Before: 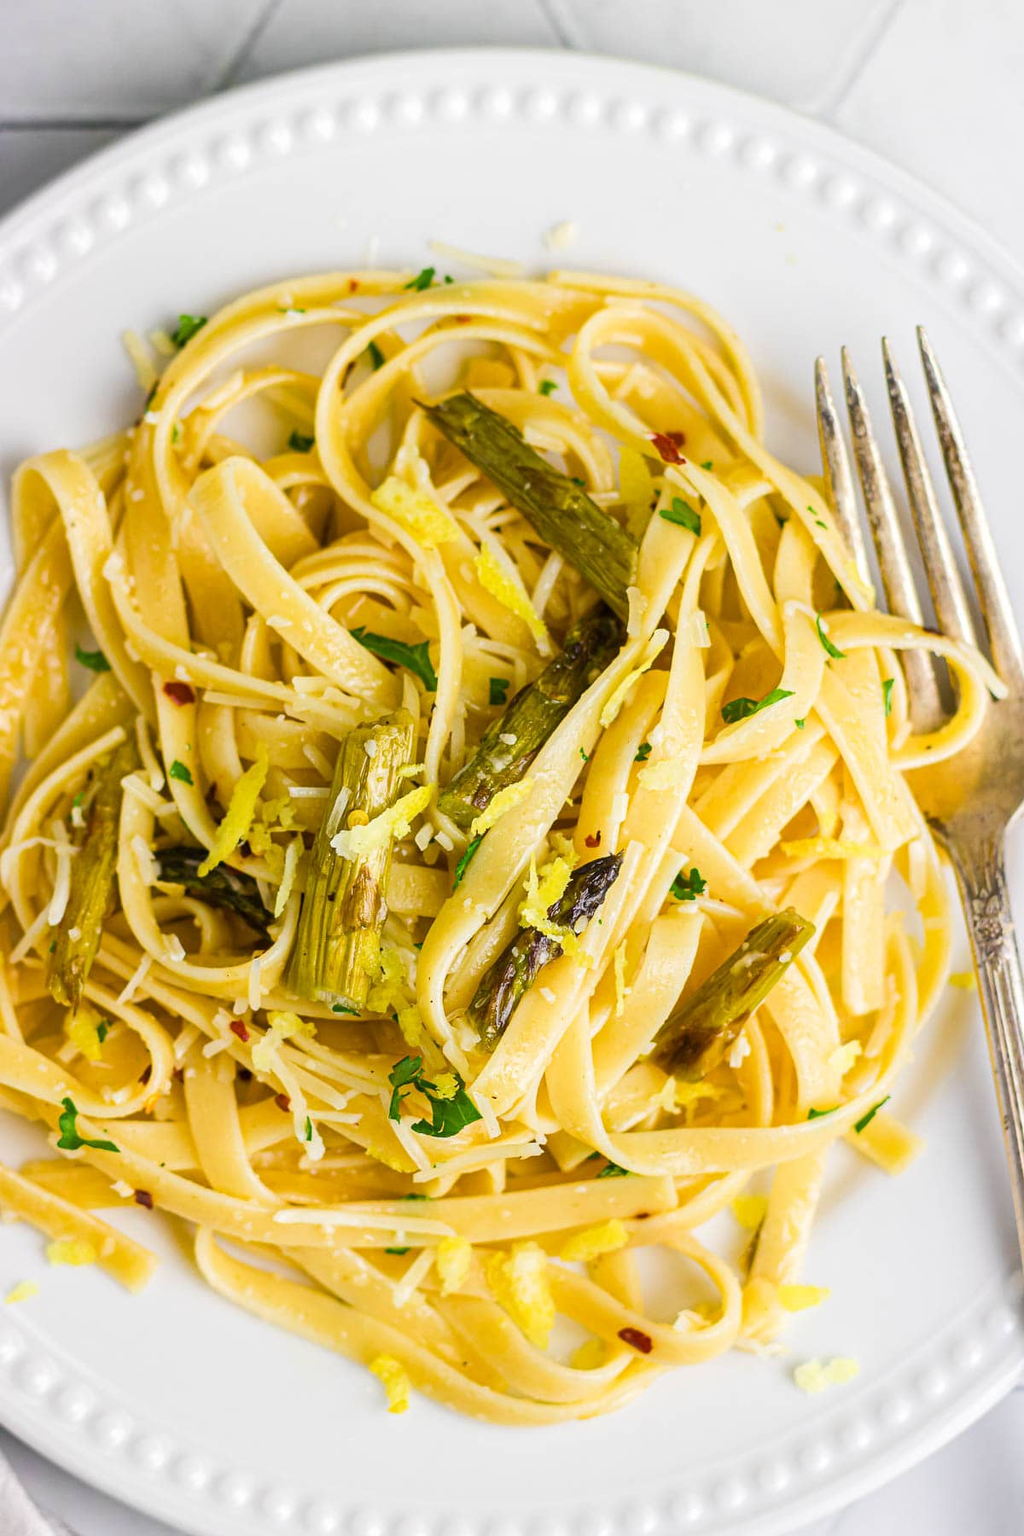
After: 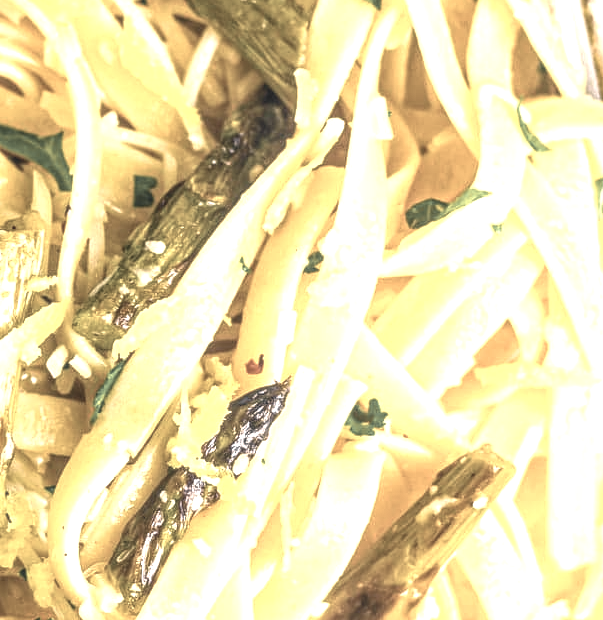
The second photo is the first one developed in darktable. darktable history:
tone curve: curves: ch0 [(0, 0) (0.405, 0.351) (1, 1)], color space Lab, independent channels, preserve colors none
crop: left 36.668%, top 34.431%, right 13.019%, bottom 31.087%
local contrast: highlights 5%, shadows 3%, detail 133%
color correction: highlights a* 10.33, highlights b* 14.38, shadows a* -9.69, shadows b* -14.83
exposure: black level correction 0.001, exposure 1.311 EV, compensate highlight preservation false
color zones: curves: ch0 [(0, 0.613) (0.01, 0.613) (0.245, 0.448) (0.498, 0.529) (0.642, 0.665) (0.879, 0.777) (0.99, 0.613)]; ch1 [(0, 0.035) (0.121, 0.189) (0.259, 0.197) (0.415, 0.061) (0.589, 0.022) (0.732, 0.022) (0.857, 0.026) (0.991, 0.053)]
